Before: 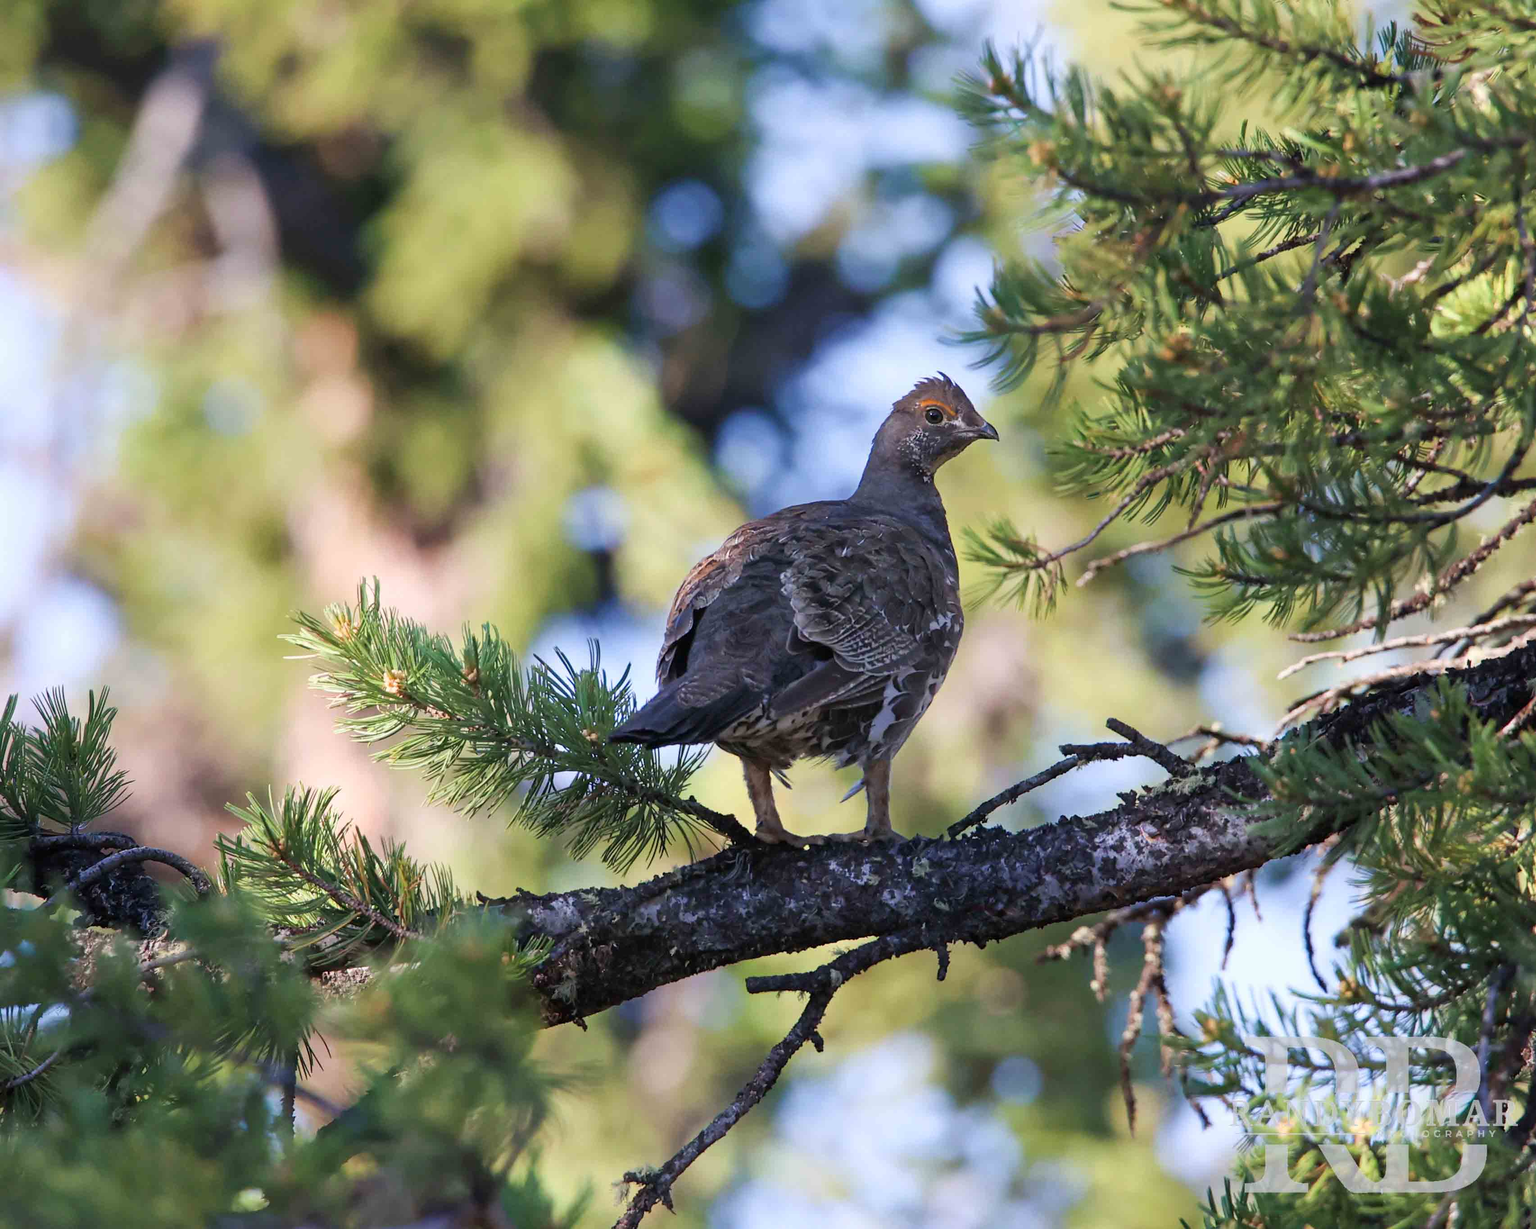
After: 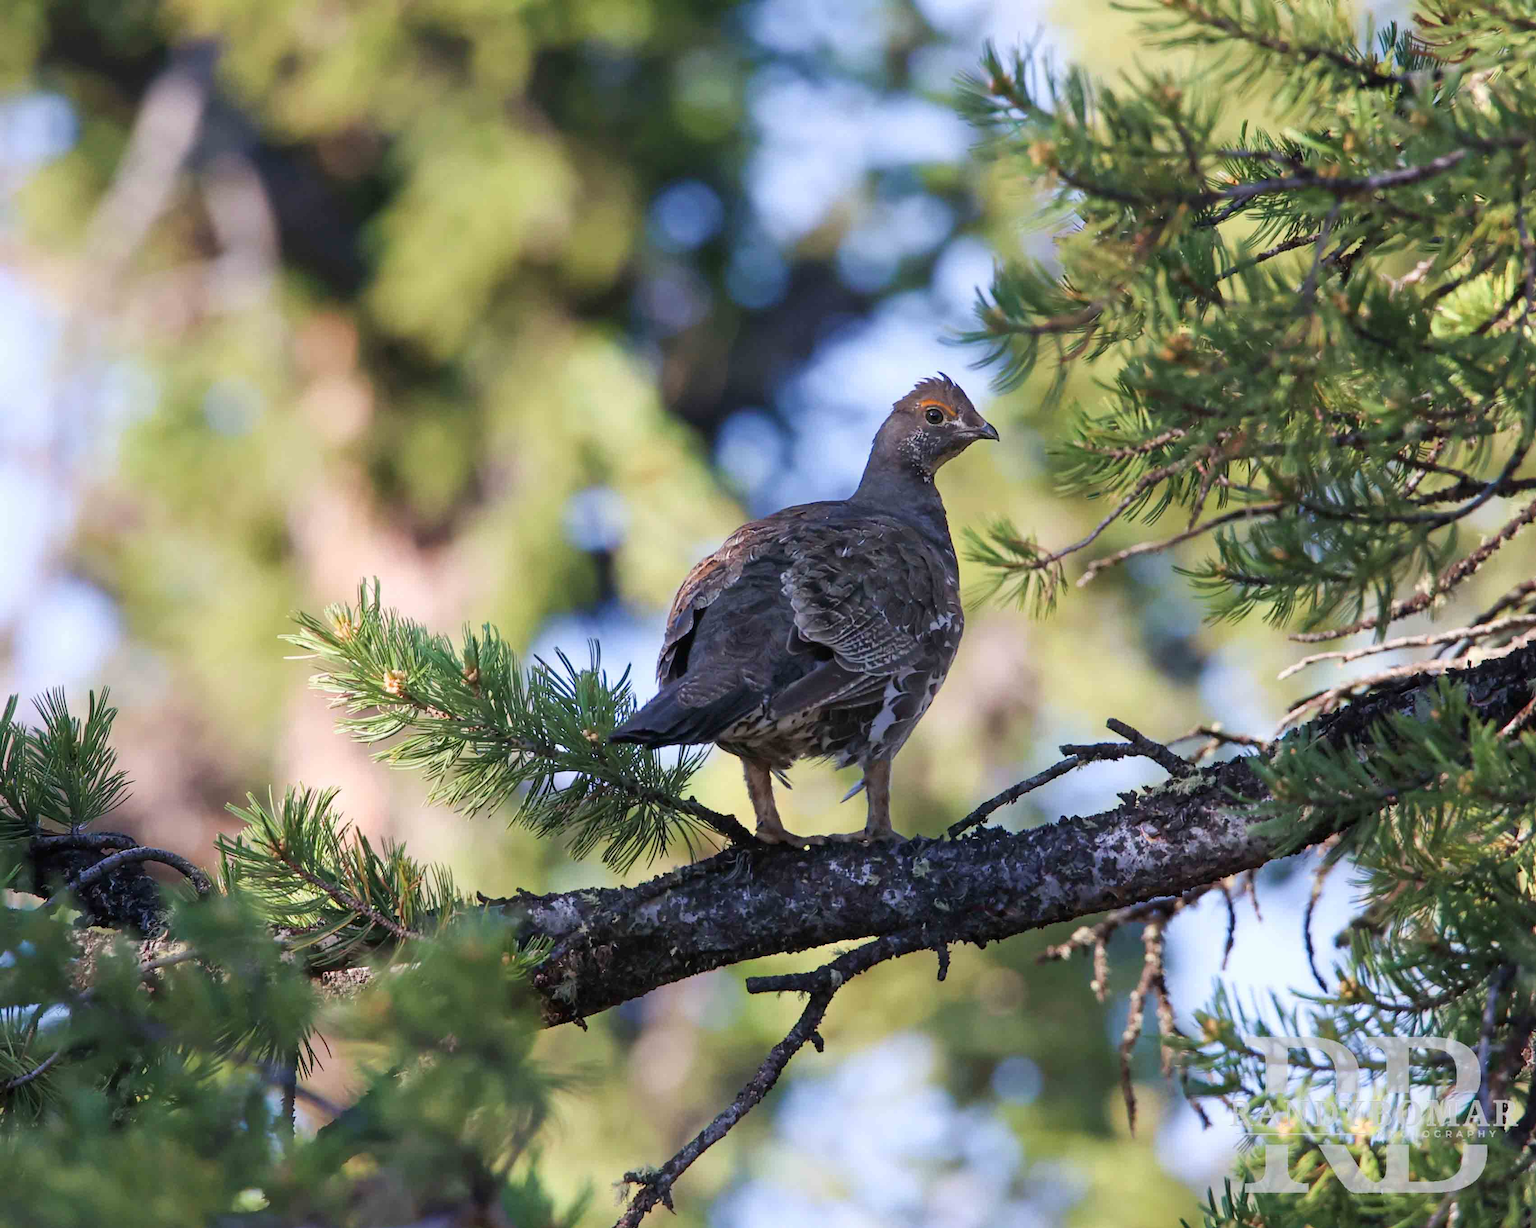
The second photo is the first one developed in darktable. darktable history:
color correction: highlights b* 0.009
